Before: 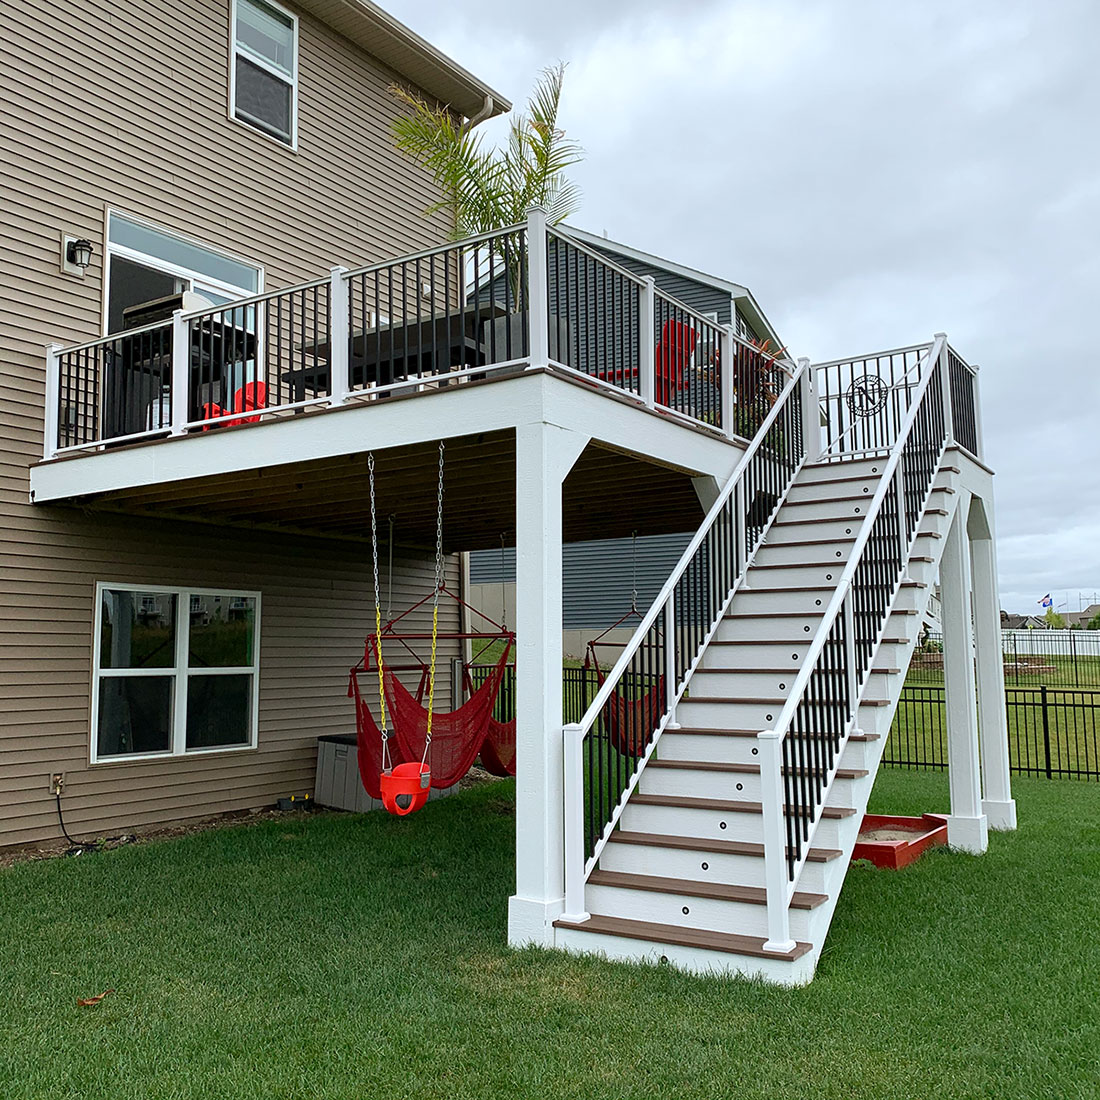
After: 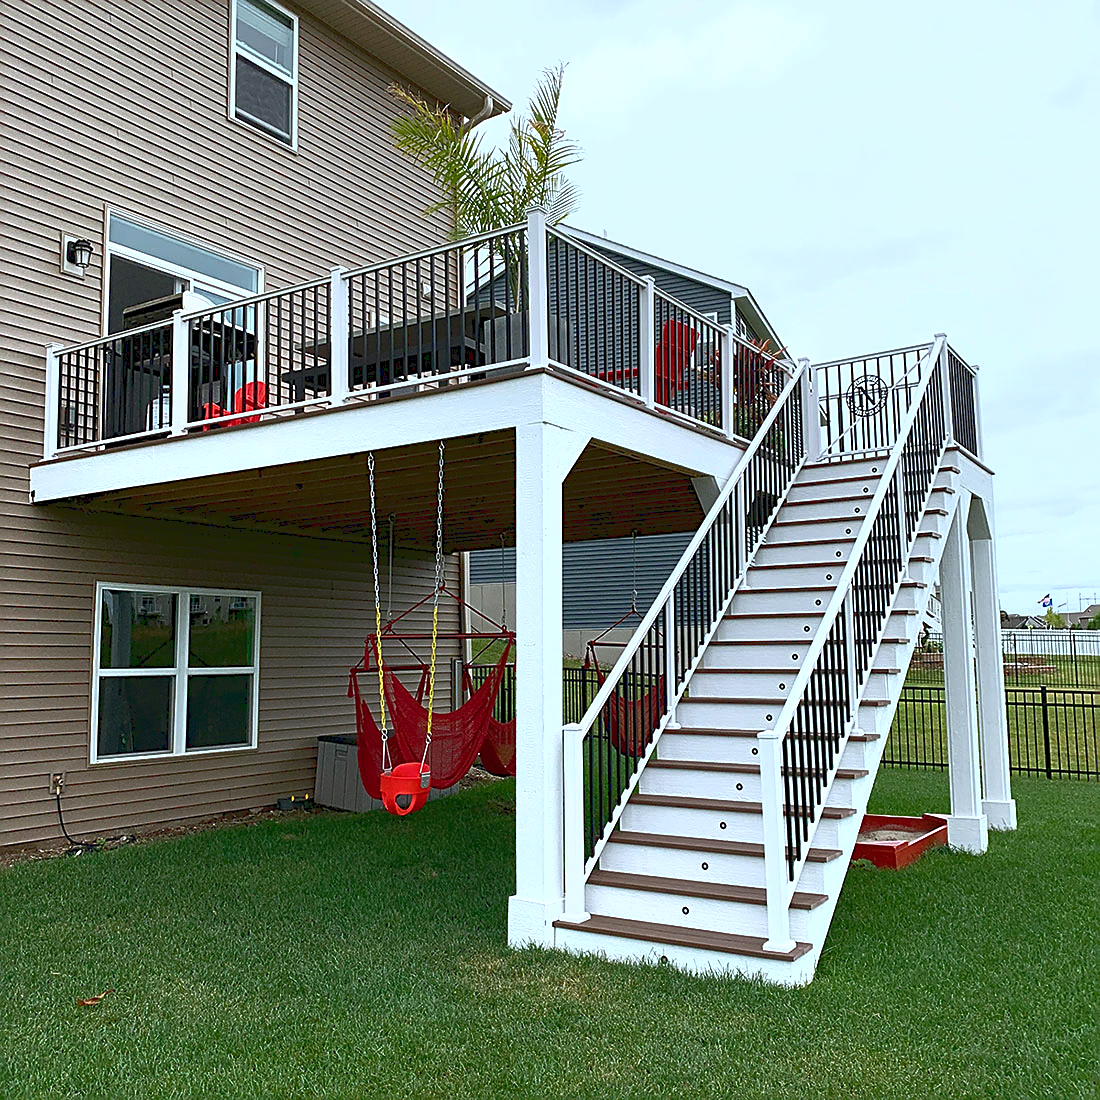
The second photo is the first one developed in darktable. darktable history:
sharpen: on, module defaults
color correction: highlights a* -0.772, highlights b* -8.92
color balance rgb: perceptual saturation grading › global saturation 10%
tone curve: curves: ch0 [(0, 0.081) (0.483, 0.453) (0.881, 0.992)]
